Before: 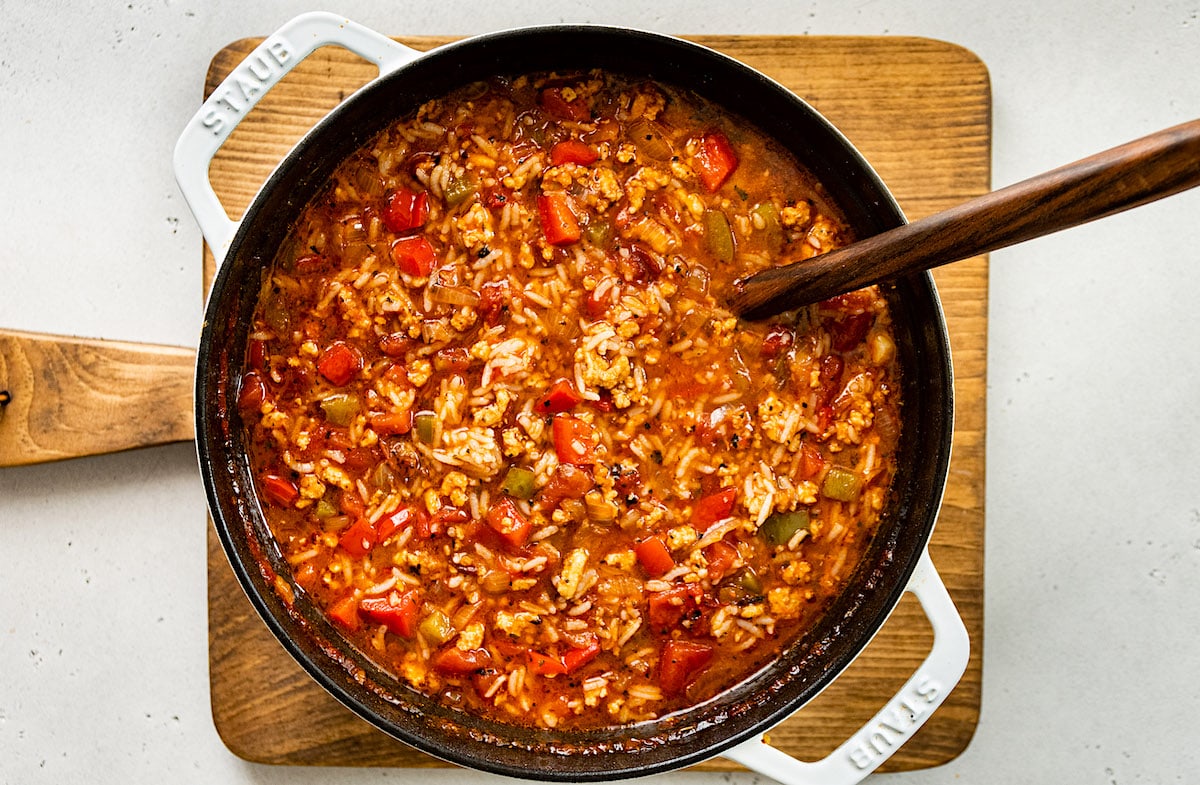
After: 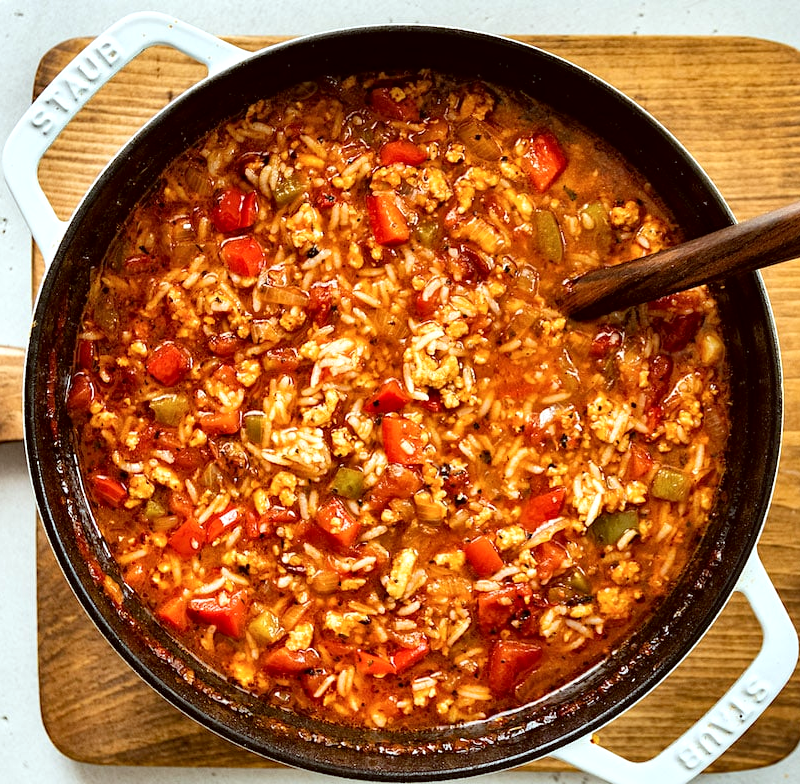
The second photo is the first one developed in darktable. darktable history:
crop and rotate: left 14.286%, right 19.012%
color correction: highlights a* -5.05, highlights b* -4.19, shadows a* 4.17, shadows b* 4.4
exposure: exposure 0.203 EV, compensate exposure bias true, compensate highlight preservation false
tone equalizer: on, module defaults
local contrast: mode bilateral grid, contrast 20, coarseness 50, detail 119%, midtone range 0.2
